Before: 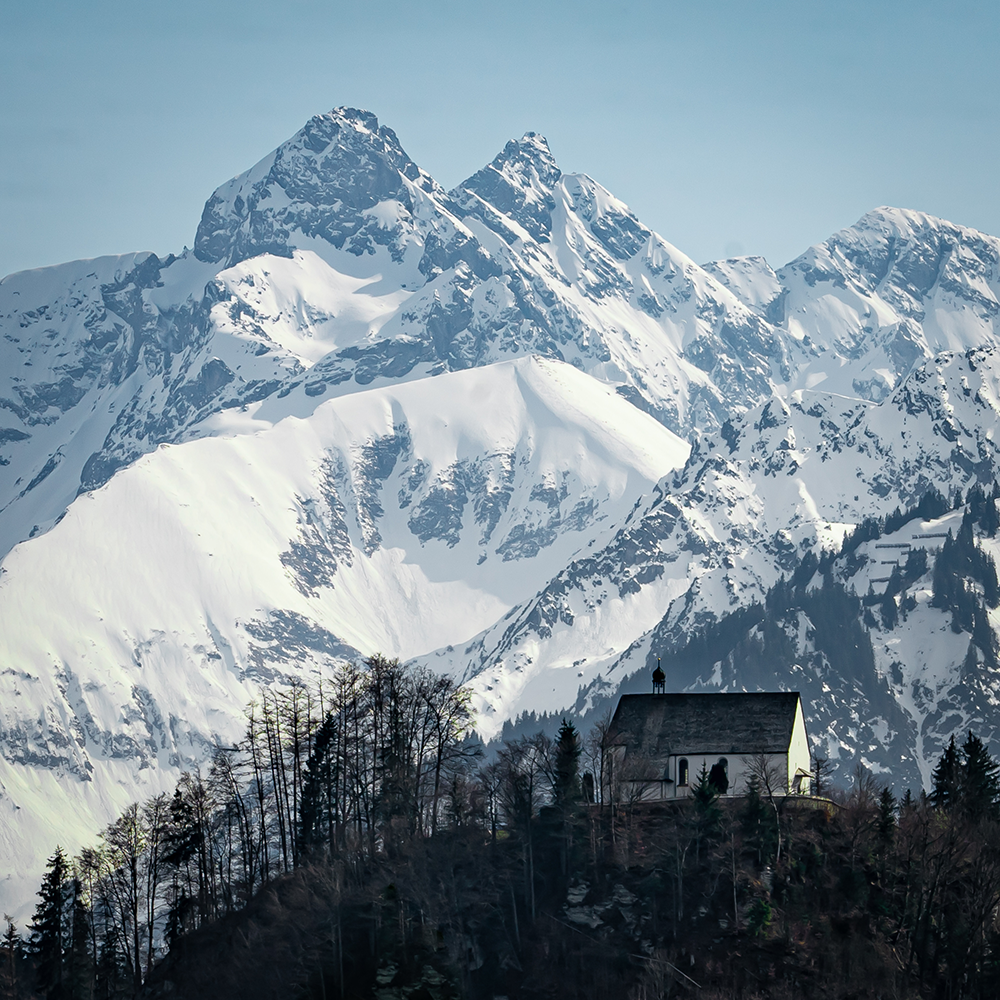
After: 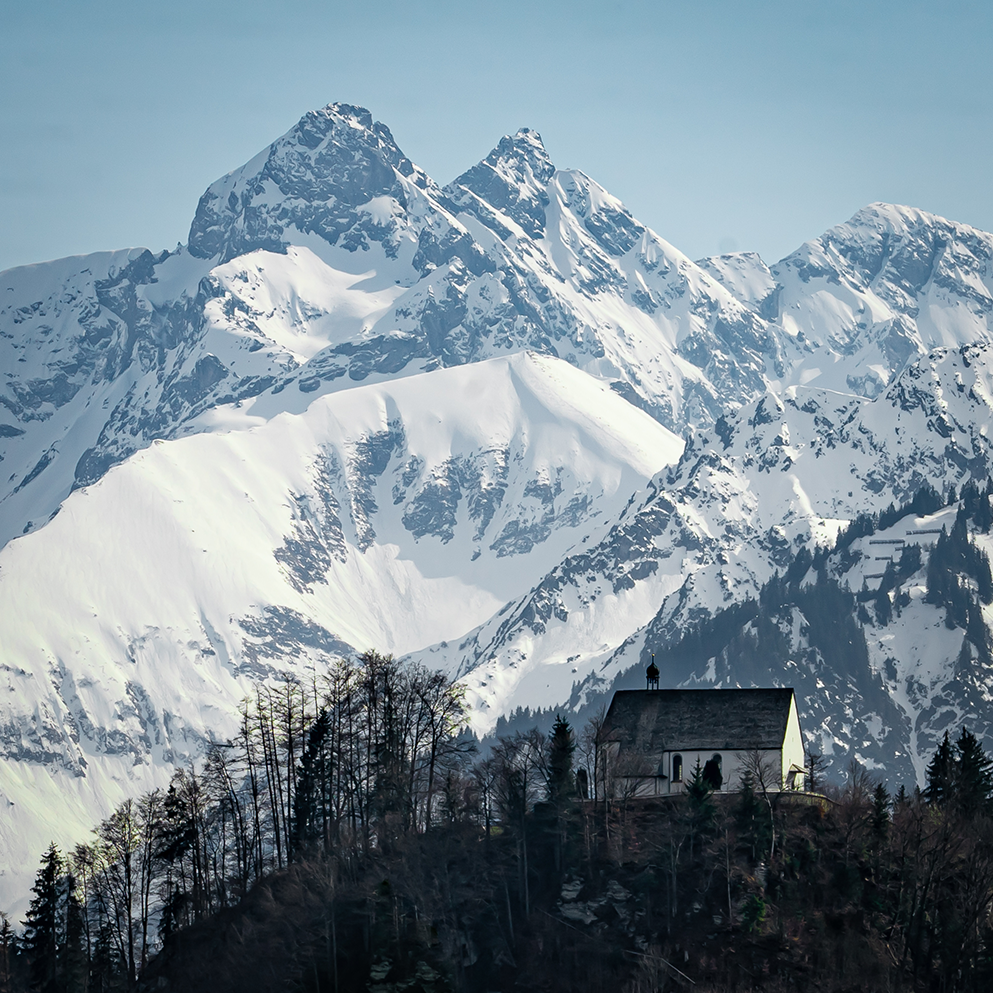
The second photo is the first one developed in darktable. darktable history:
crop and rotate: left 0.653%, top 0.402%, bottom 0.239%
